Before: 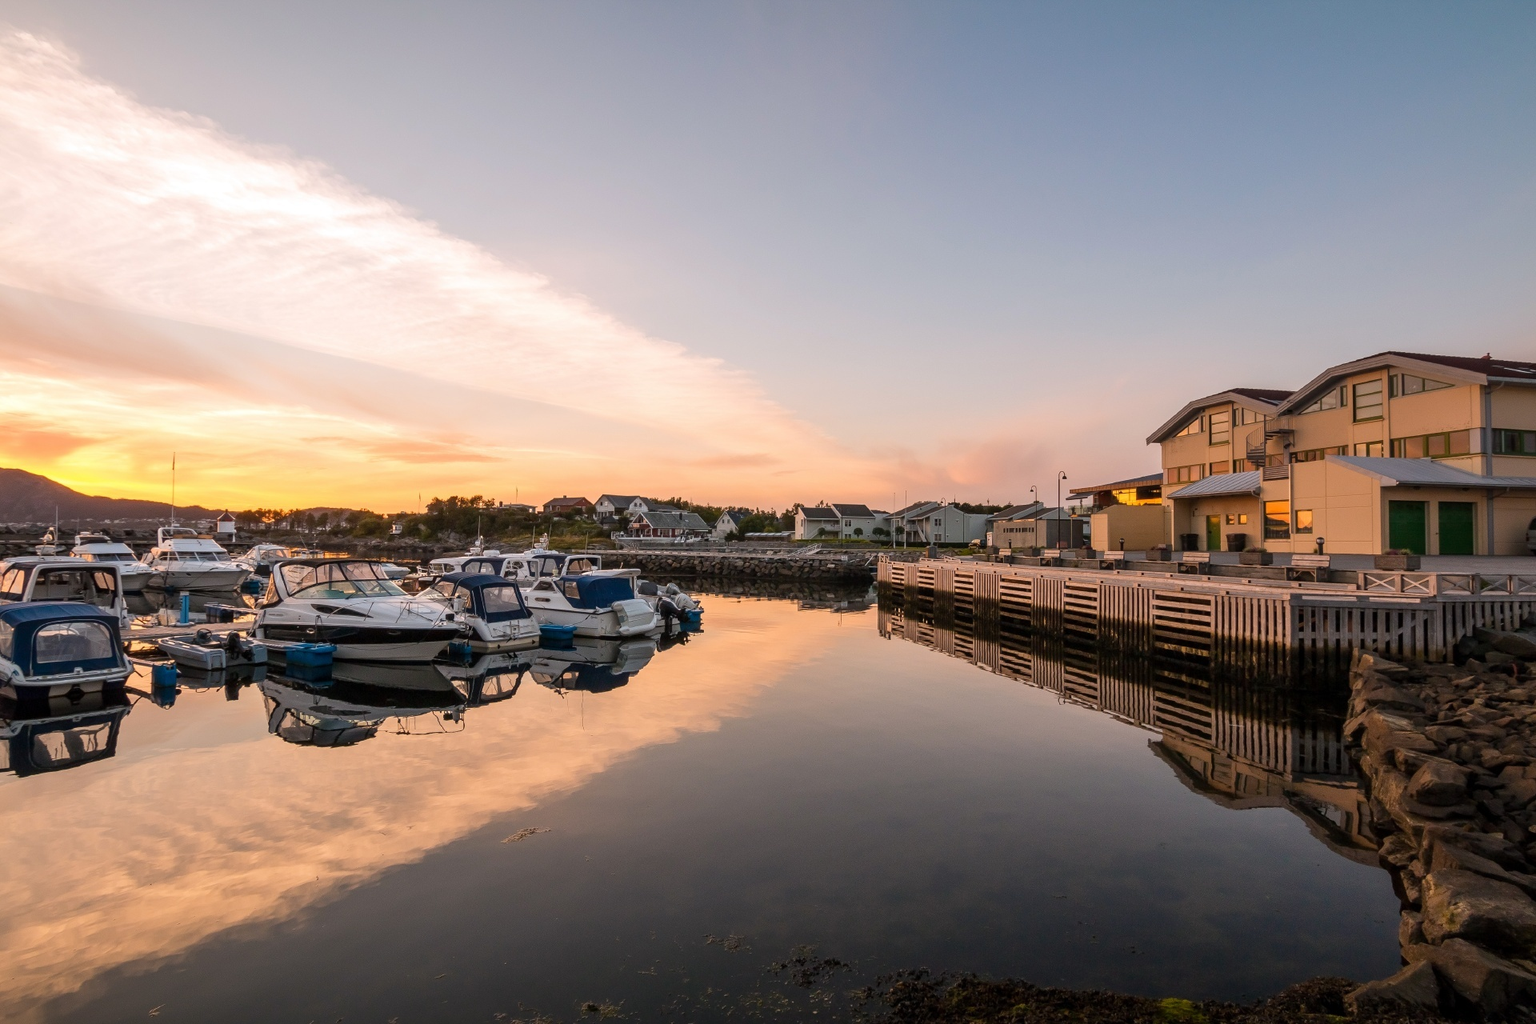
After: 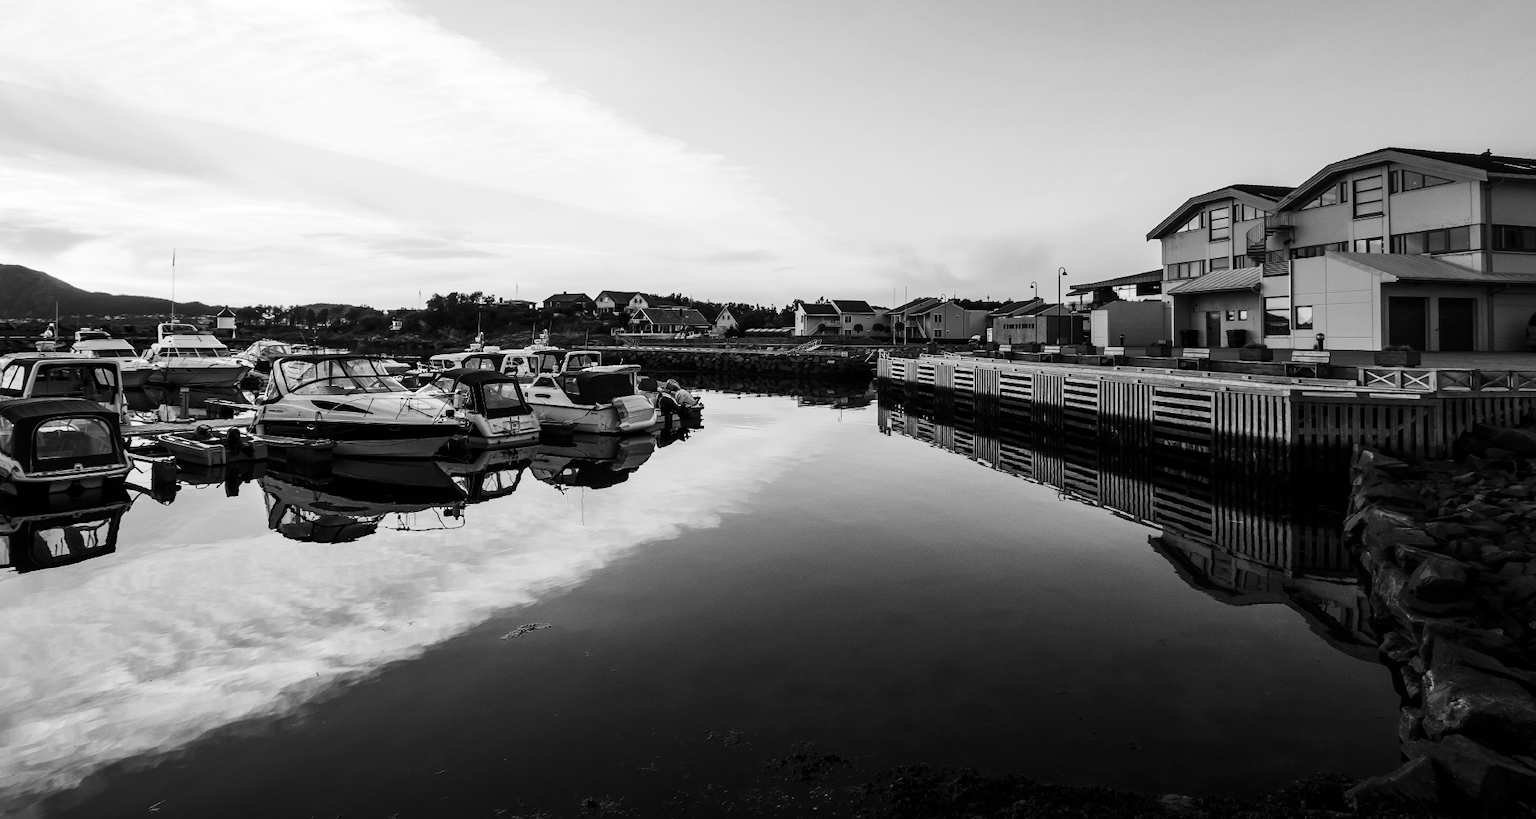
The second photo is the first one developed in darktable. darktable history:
color zones: curves: ch1 [(0, -0.394) (0.143, -0.394) (0.286, -0.394) (0.429, -0.392) (0.571, -0.391) (0.714, -0.391) (0.857, -0.391) (1, -0.394)]
color correction: highlights a* 14.46, highlights b* 5.85, shadows a* -5.53, shadows b* -15.24, saturation 0.85
contrast brightness saturation: contrast 0.32, brightness -0.08, saturation 0.17
crop and rotate: top 19.998%
